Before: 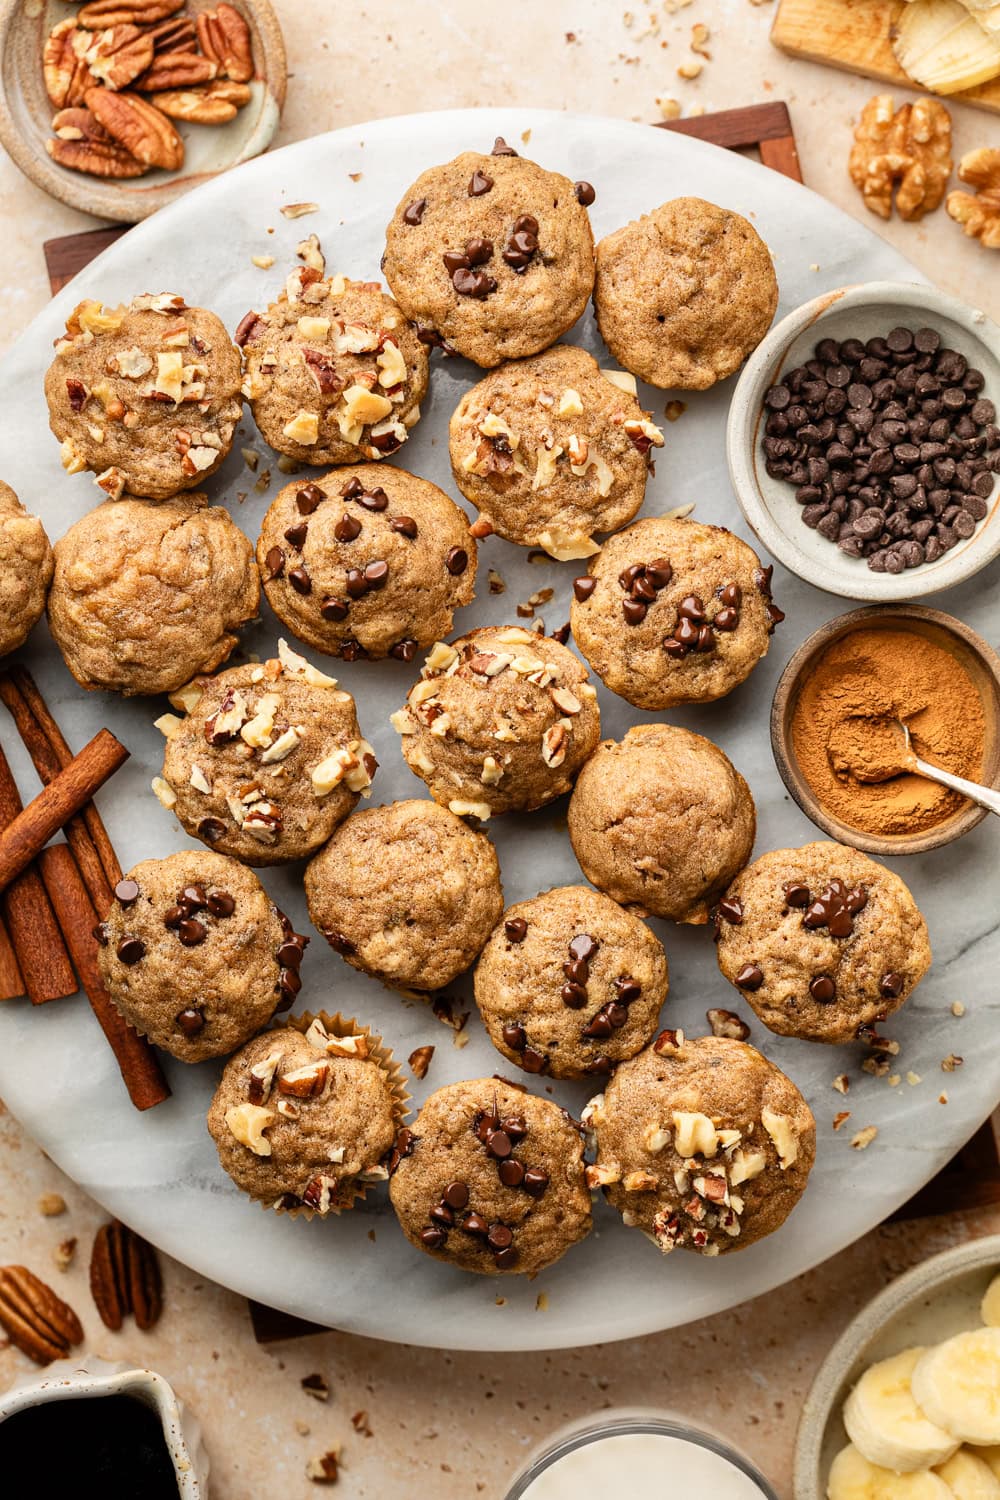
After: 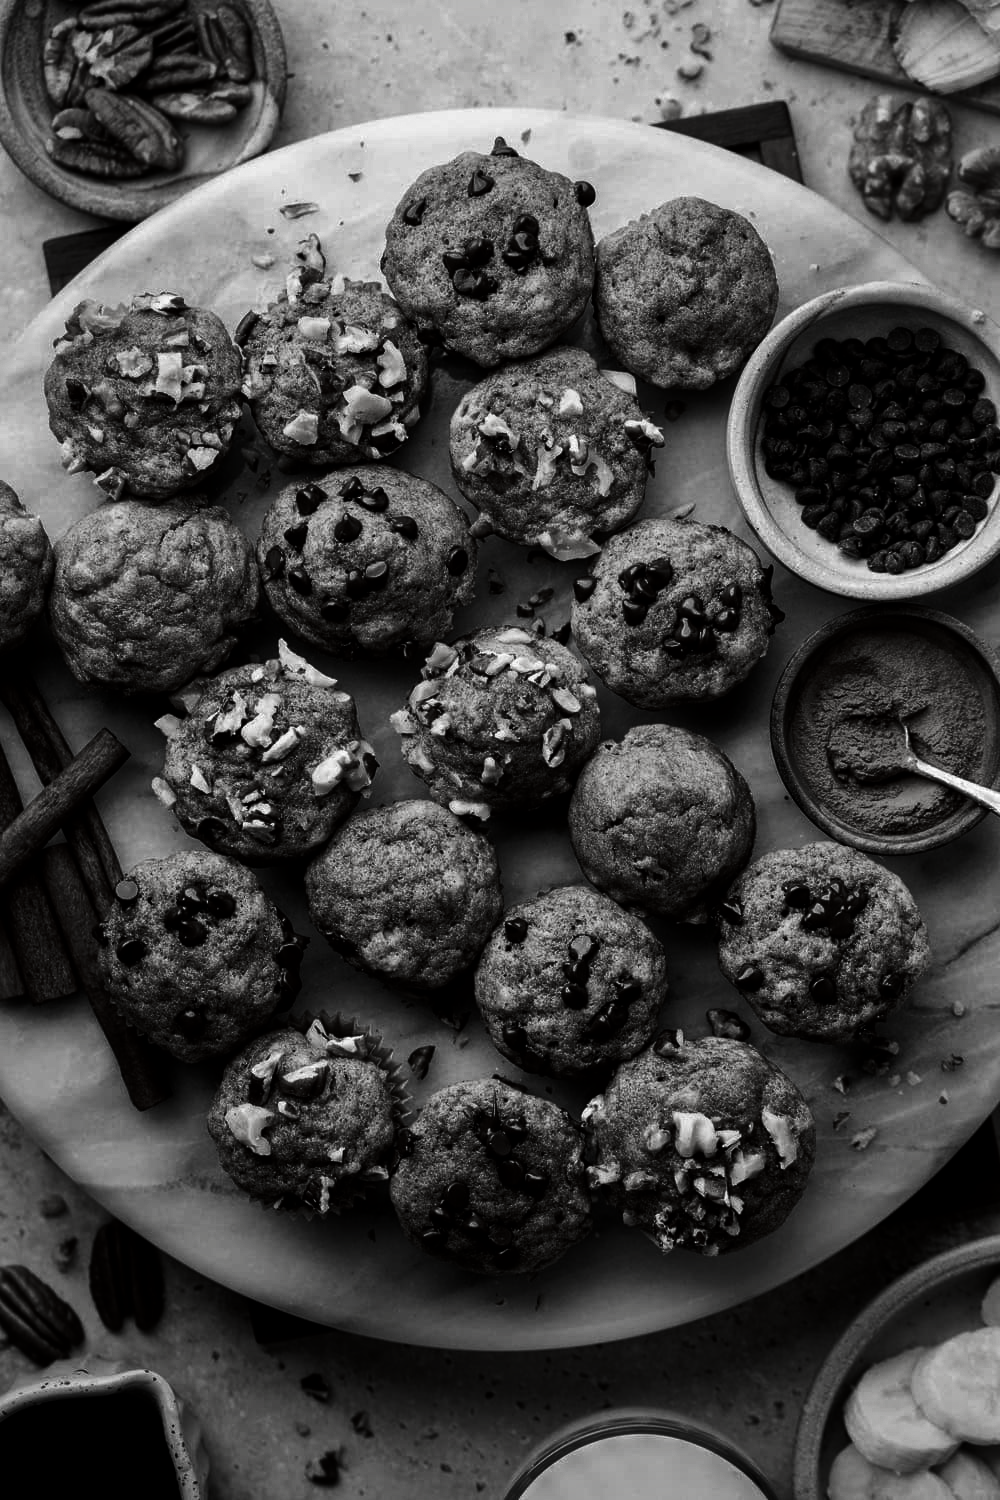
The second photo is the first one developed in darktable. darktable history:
vignetting: on, module defaults
contrast brightness saturation: contrast 0.021, brightness -0.998, saturation -0.98
